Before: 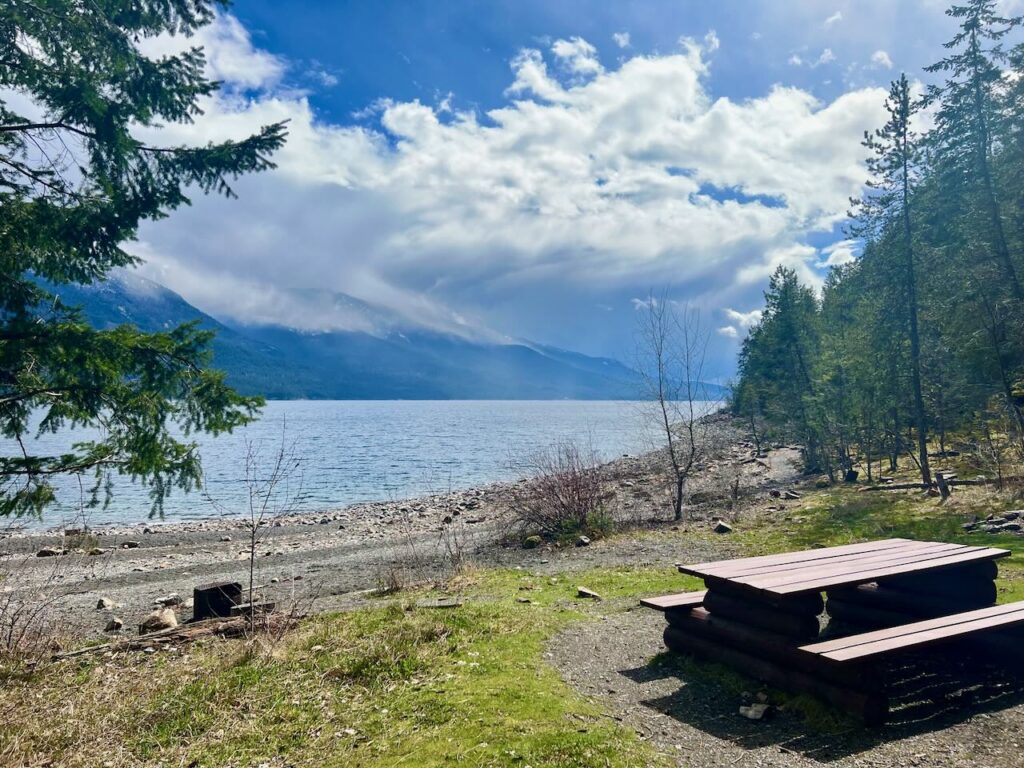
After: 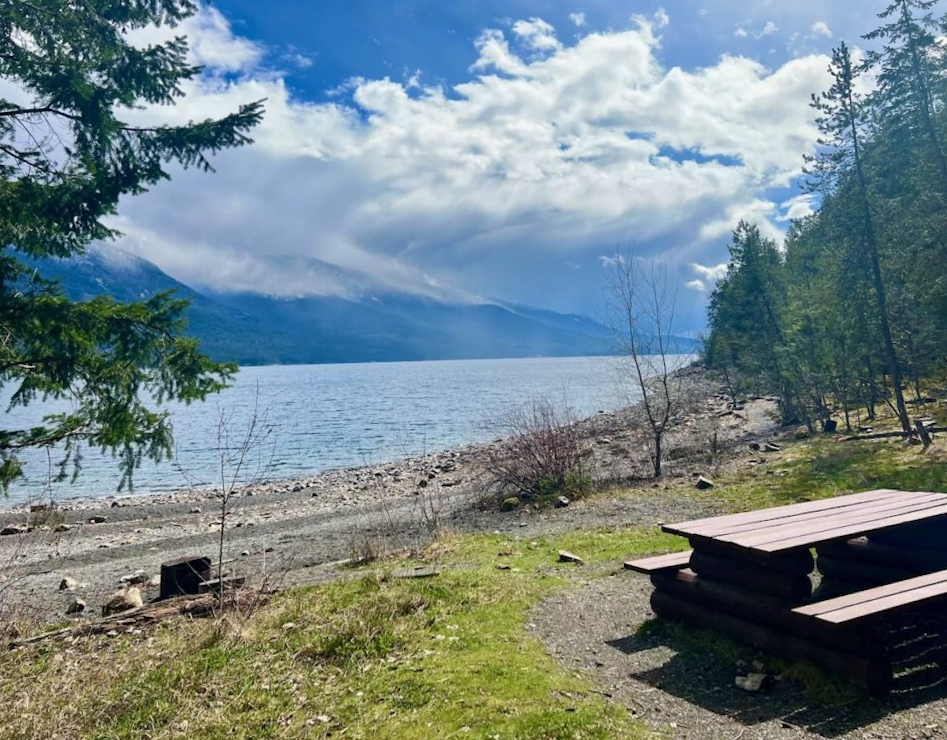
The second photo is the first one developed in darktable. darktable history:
rotate and perspective: rotation -1.68°, lens shift (vertical) -0.146, crop left 0.049, crop right 0.912, crop top 0.032, crop bottom 0.96
white balance: red 1, blue 1
